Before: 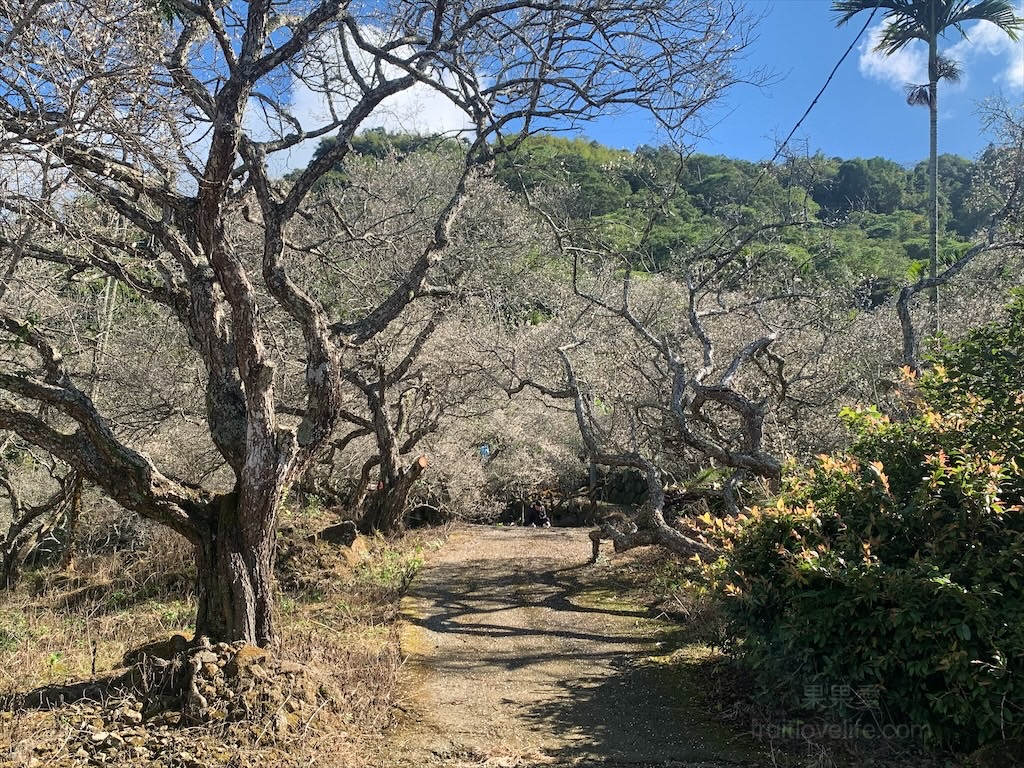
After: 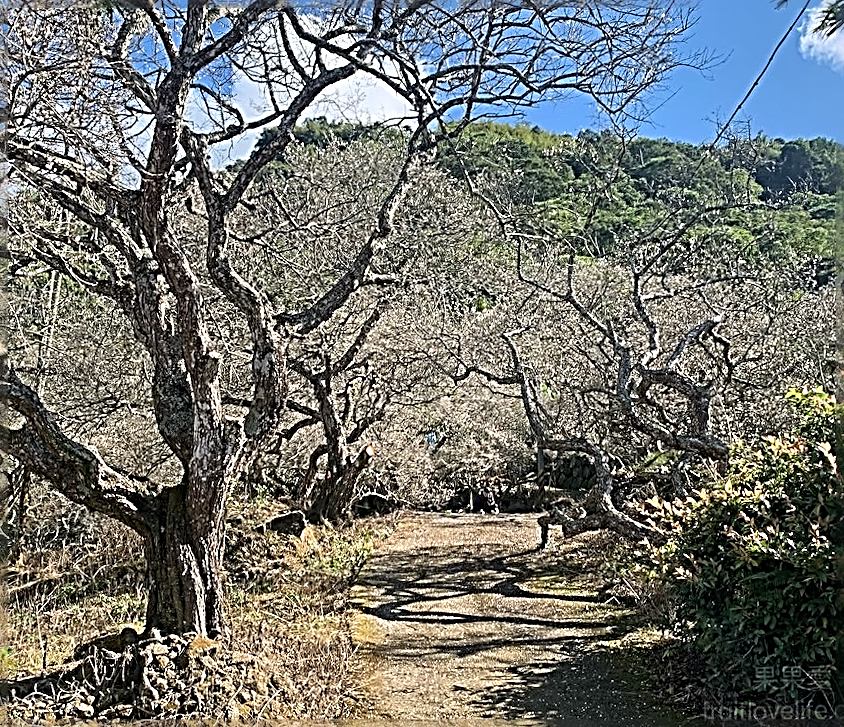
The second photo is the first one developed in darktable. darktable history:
crop and rotate: angle 1°, left 4.281%, top 0.642%, right 11.383%, bottom 2.486%
sharpen: radius 3.158, amount 1.731
